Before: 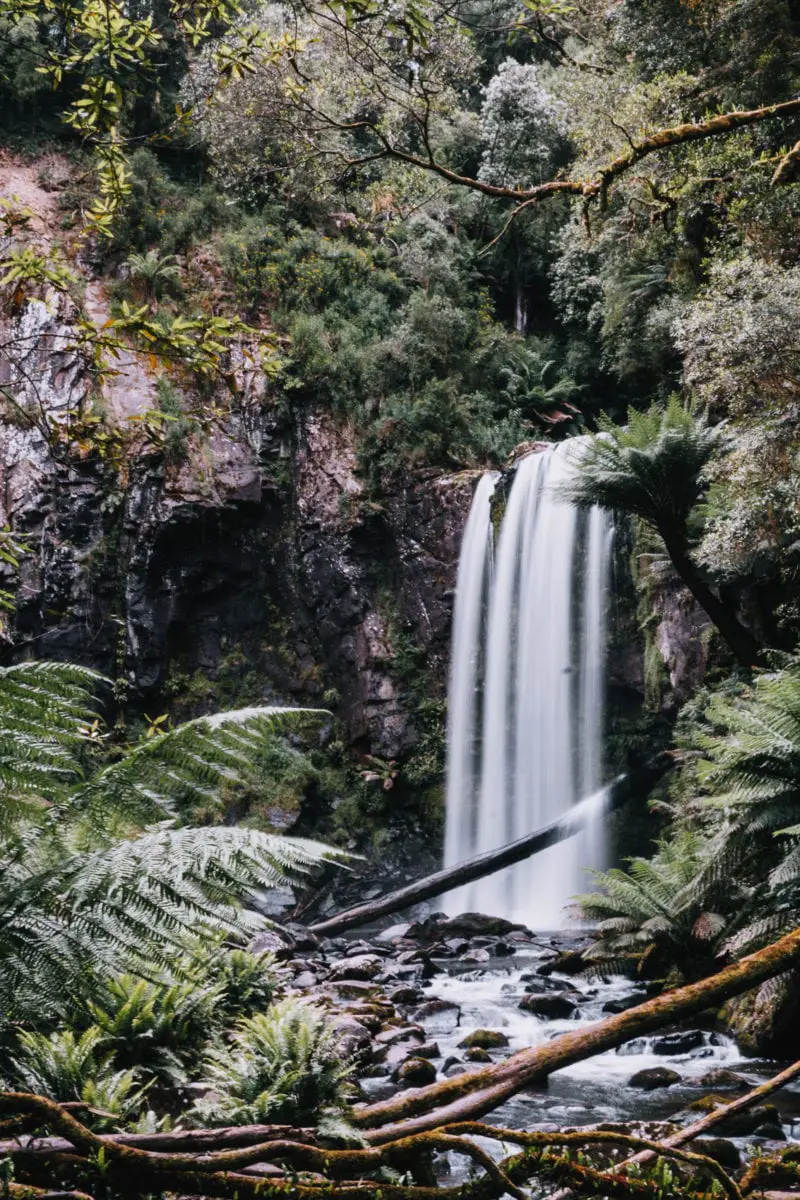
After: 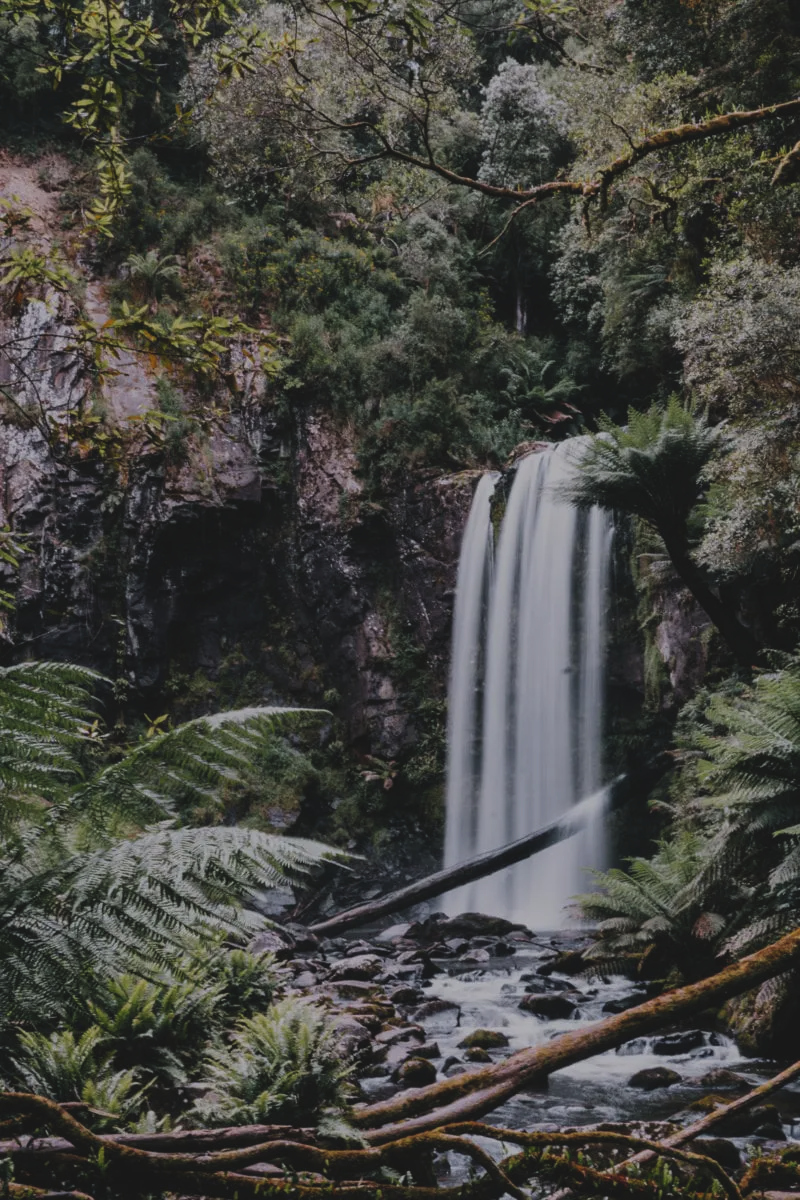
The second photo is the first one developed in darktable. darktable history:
tone equalizer: on, module defaults
exposure: black level correction -0.016, exposure -1.018 EV, compensate highlight preservation false
